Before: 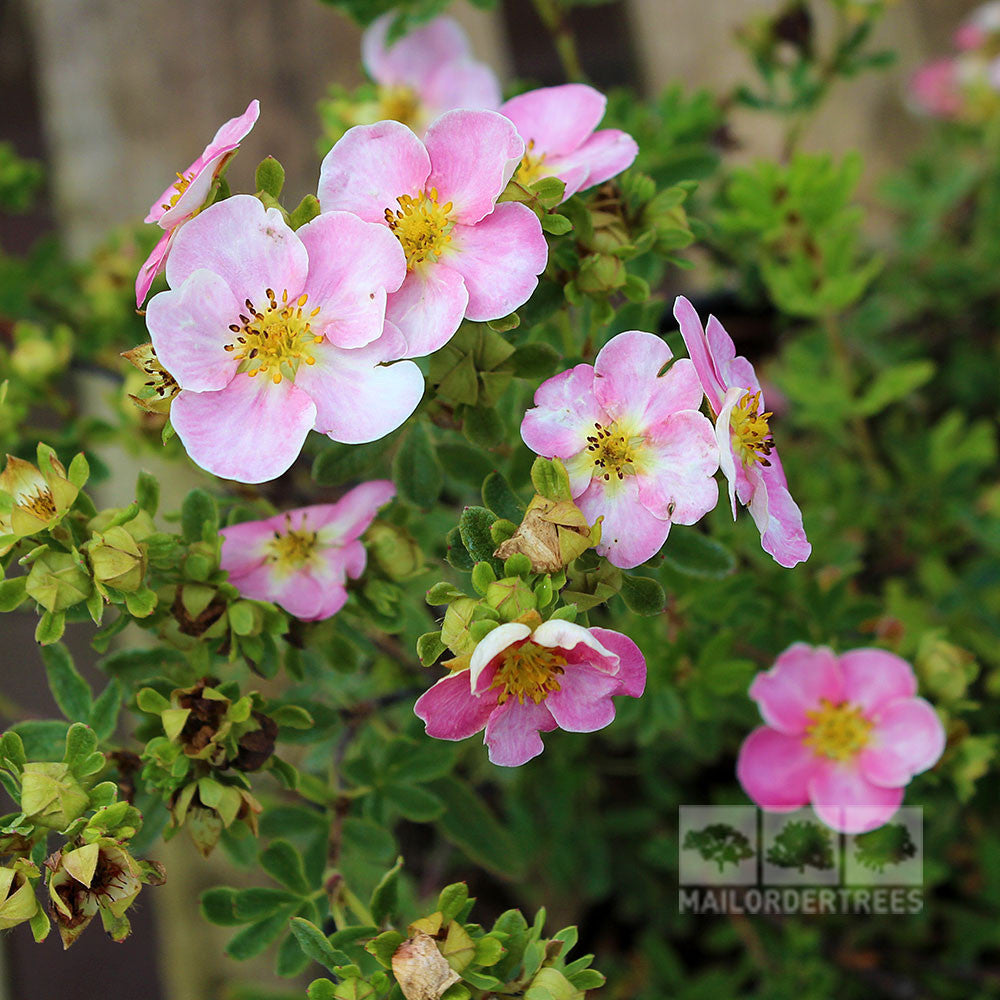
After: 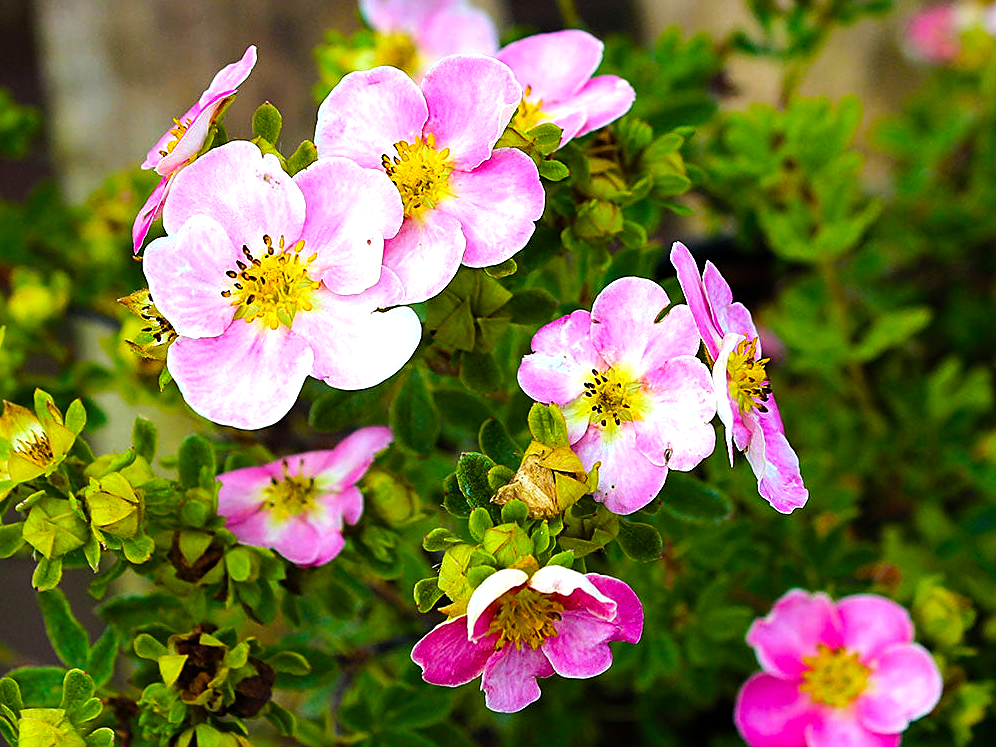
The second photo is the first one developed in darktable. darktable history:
color balance rgb: linear chroma grading › global chroma 50%, perceptual saturation grading › global saturation 2.34%, global vibrance 6.64%, contrast 12.71%, saturation formula JzAzBz (2021)
tone equalizer: -8 EV -0.417 EV, -7 EV -0.389 EV, -6 EV -0.333 EV, -5 EV -0.222 EV, -3 EV 0.222 EV, -2 EV 0.333 EV, -1 EV 0.389 EV, +0 EV 0.417 EV, edges refinement/feathering 500, mask exposure compensation -1.57 EV, preserve details no
crop: left 0.387%, top 5.469%, bottom 19.809%
sharpen: on, module defaults
